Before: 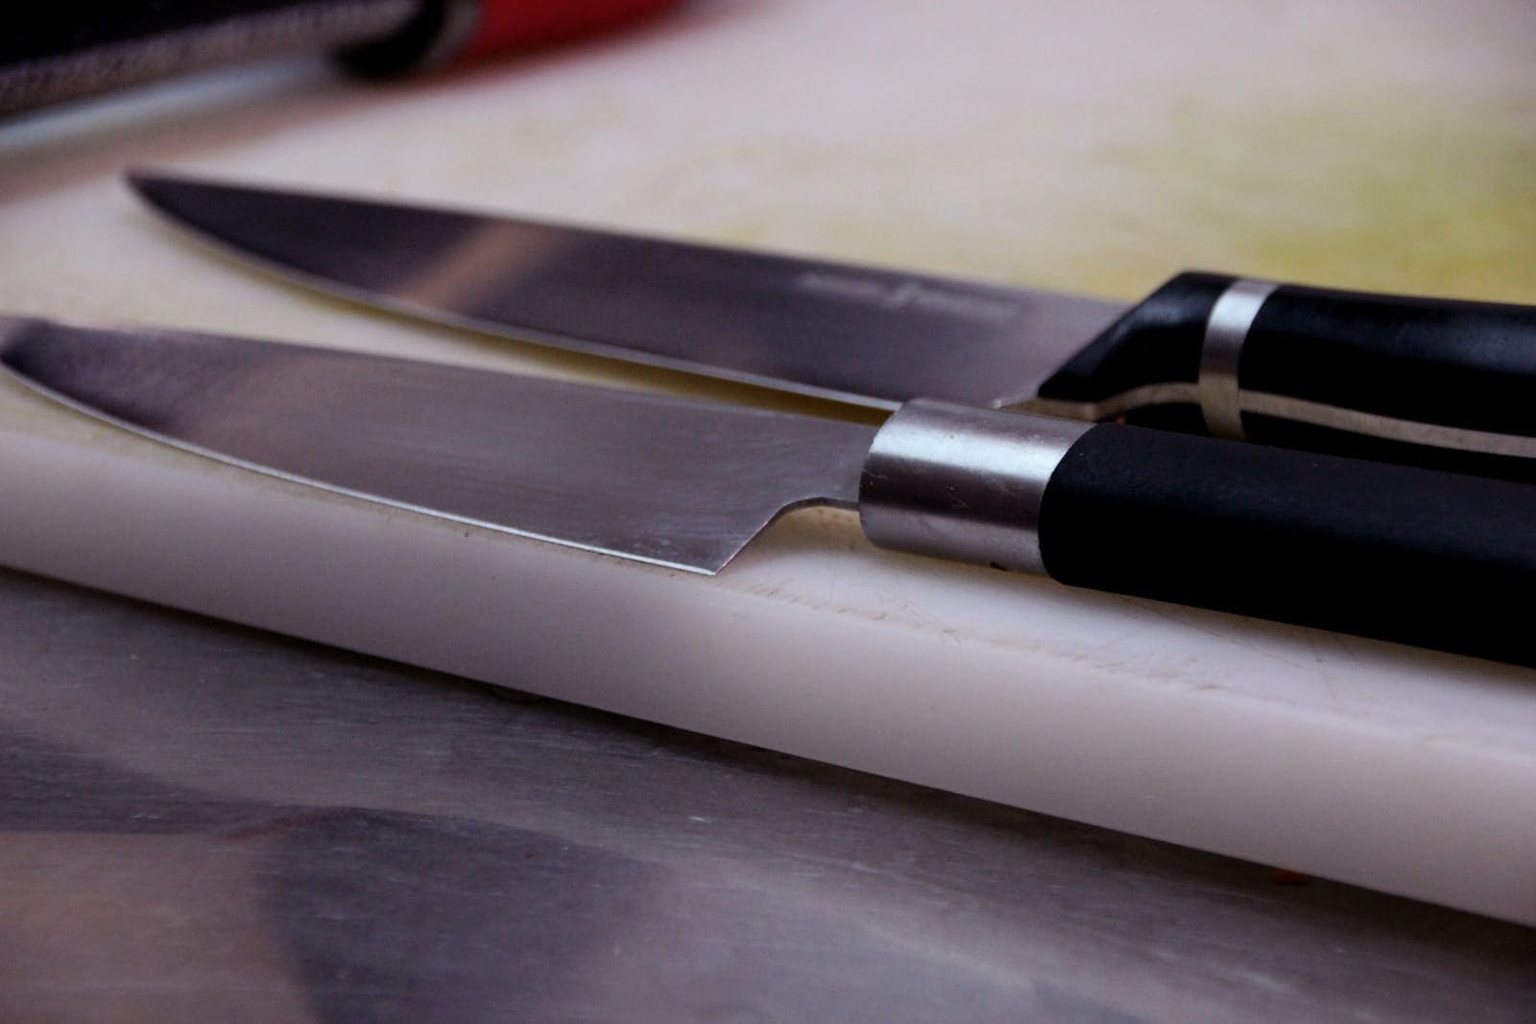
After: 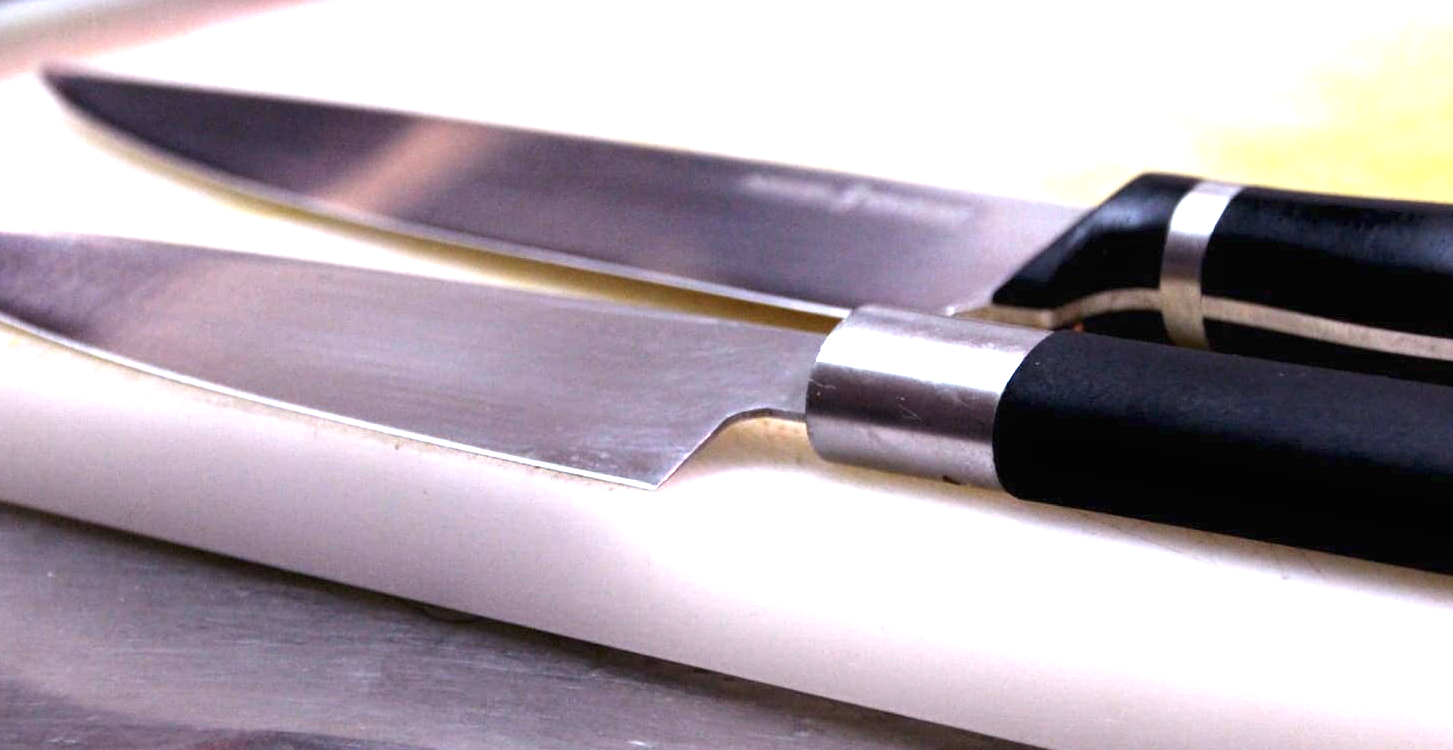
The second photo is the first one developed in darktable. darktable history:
crop: left 5.596%, top 10.314%, right 3.534%, bottom 19.395%
exposure: black level correction 0, exposure 1.975 EV, compensate exposure bias true, compensate highlight preservation false
contrast equalizer: y [[0.5, 0.5, 0.472, 0.5, 0.5, 0.5], [0.5 ×6], [0.5 ×6], [0 ×6], [0 ×6]]
